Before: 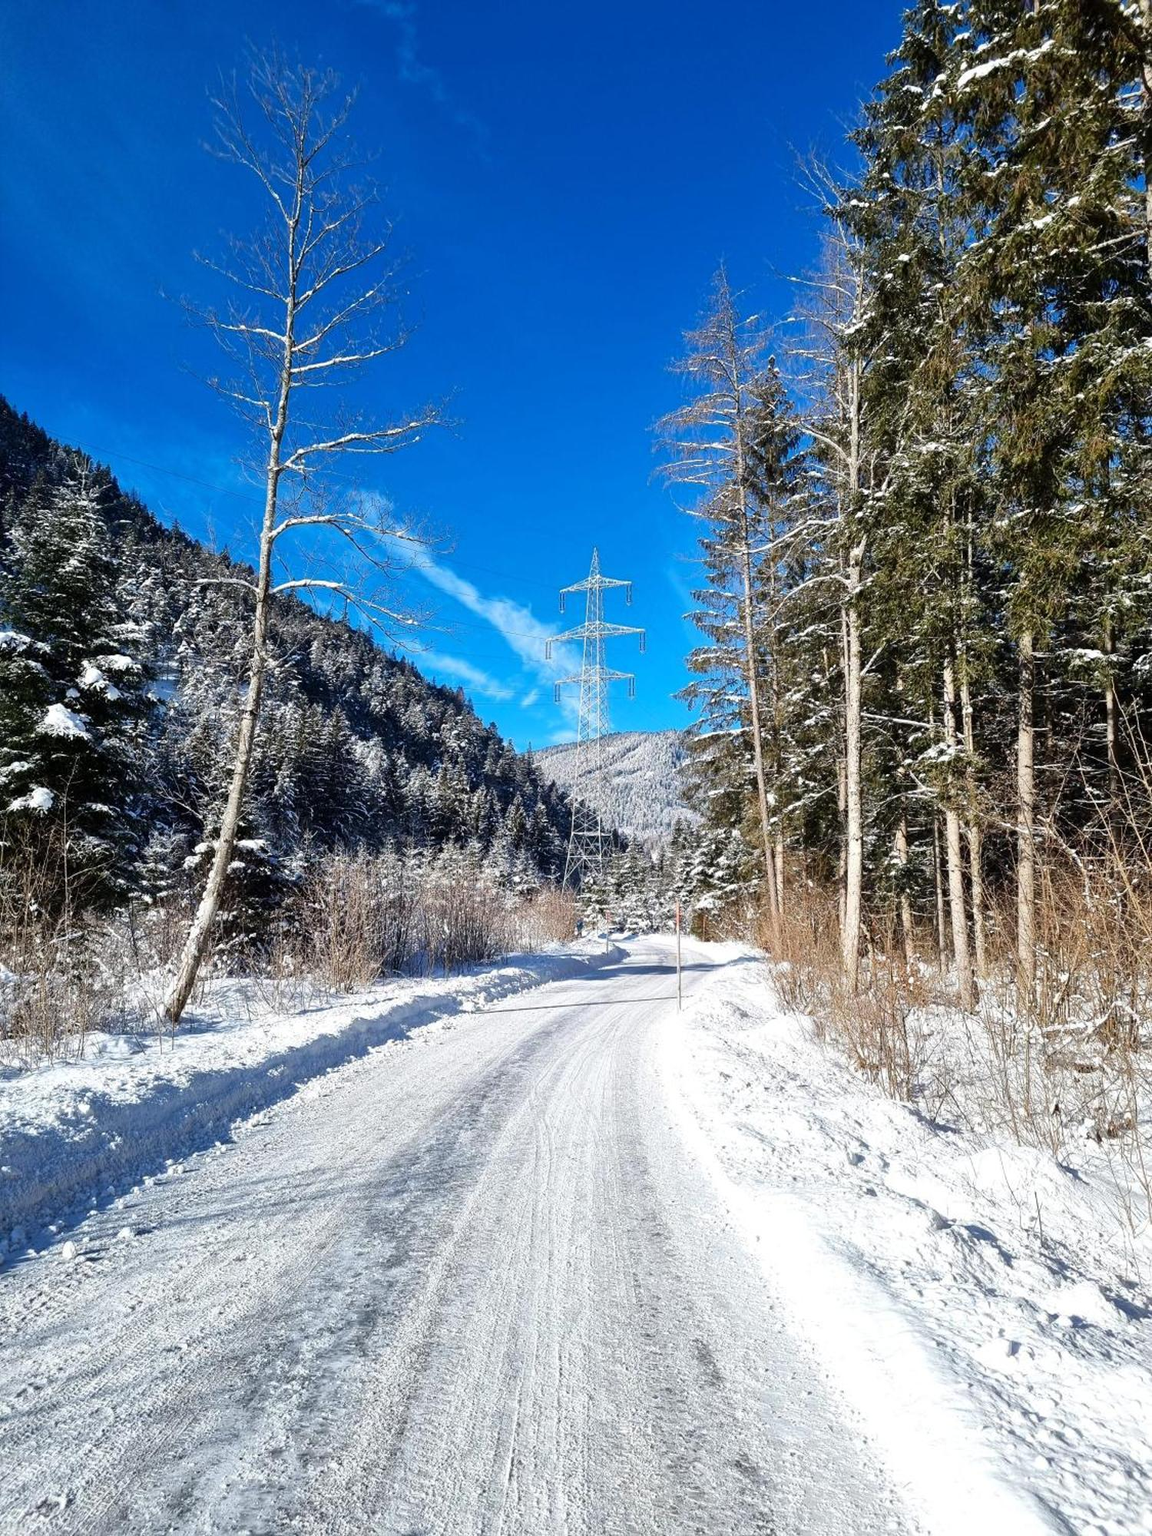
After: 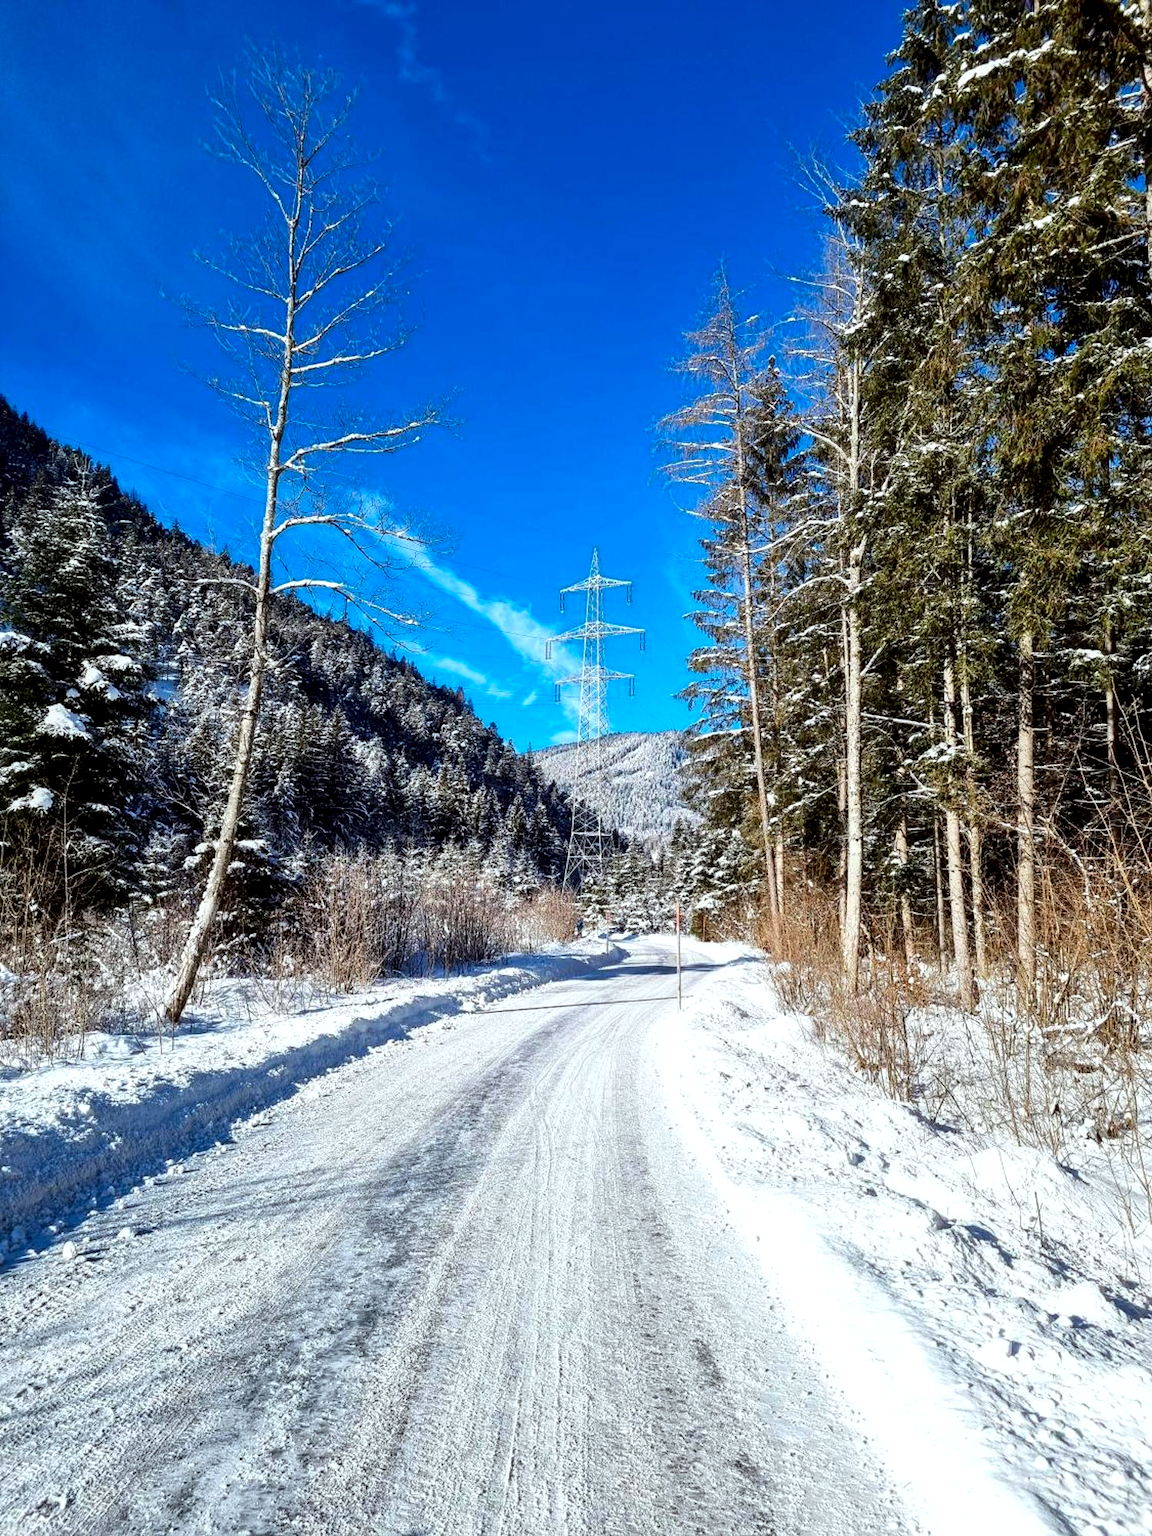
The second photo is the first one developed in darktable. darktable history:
color correction: highlights a* -2.74, highlights b* -2.1, shadows a* 2.12, shadows b* 2.7
local contrast: highlights 27%, shadows 78%, midtone range 0.743
contrast brightness saturation: contrast 0.079, saturation 0.203
